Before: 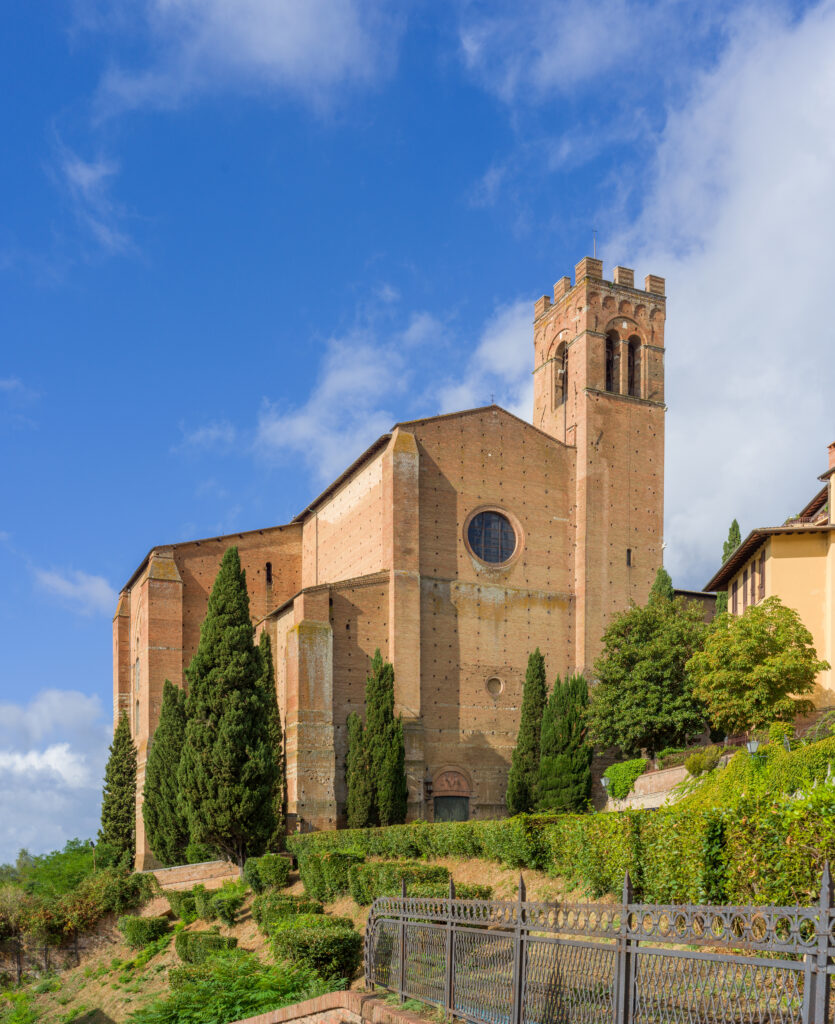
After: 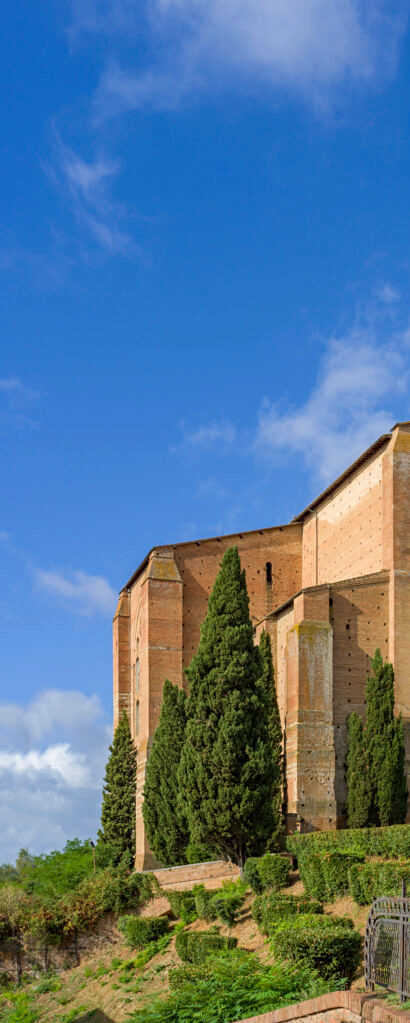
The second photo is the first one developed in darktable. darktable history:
haze removal: compatibility mode true, adaptive false
crop and rotate: left 0%, top 0%, right 50.845%
sharpen: amount 0.2
